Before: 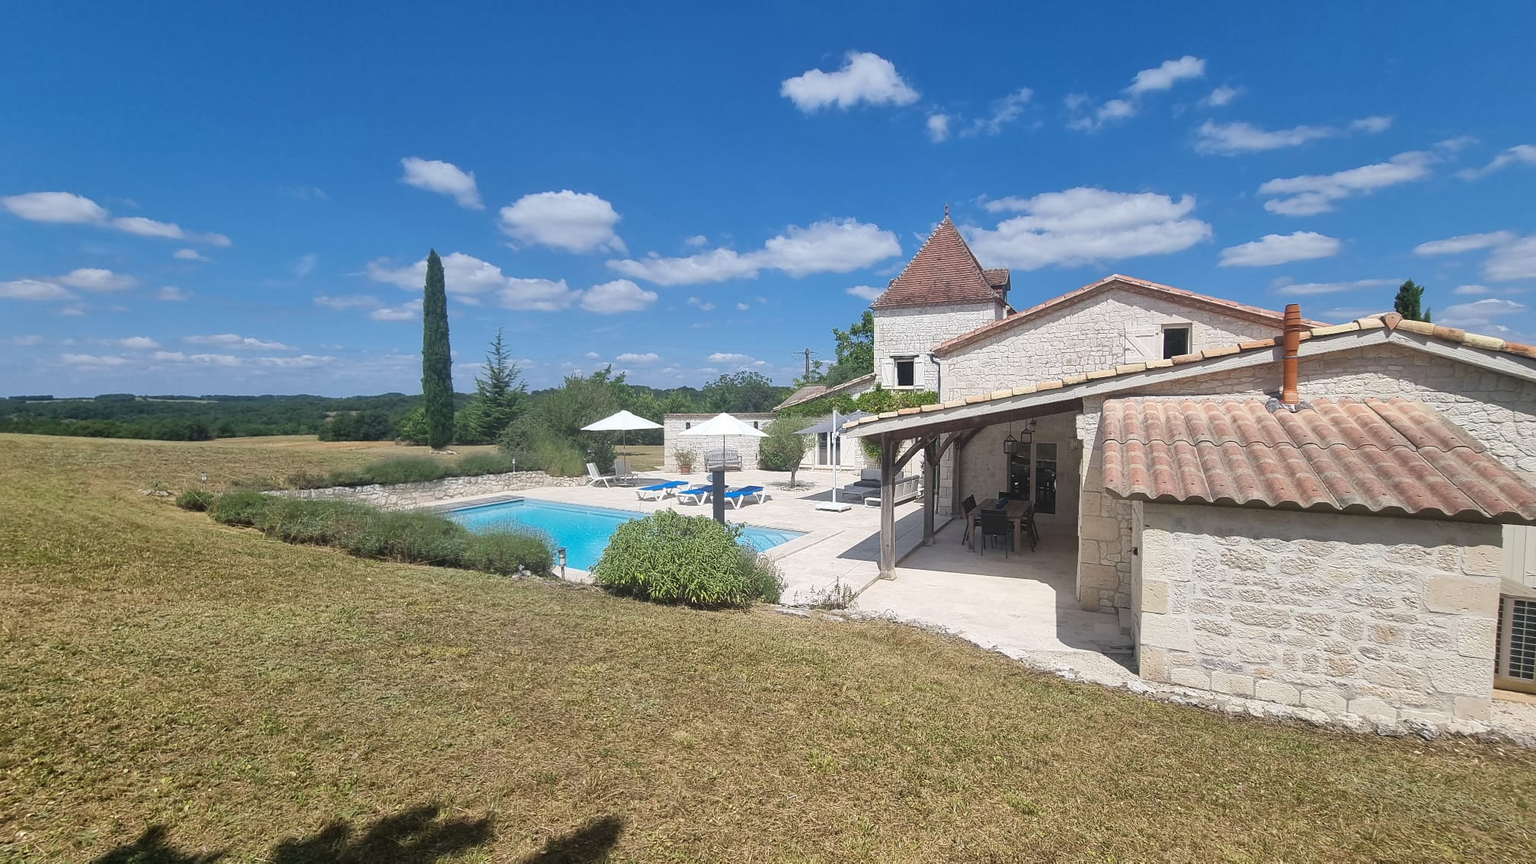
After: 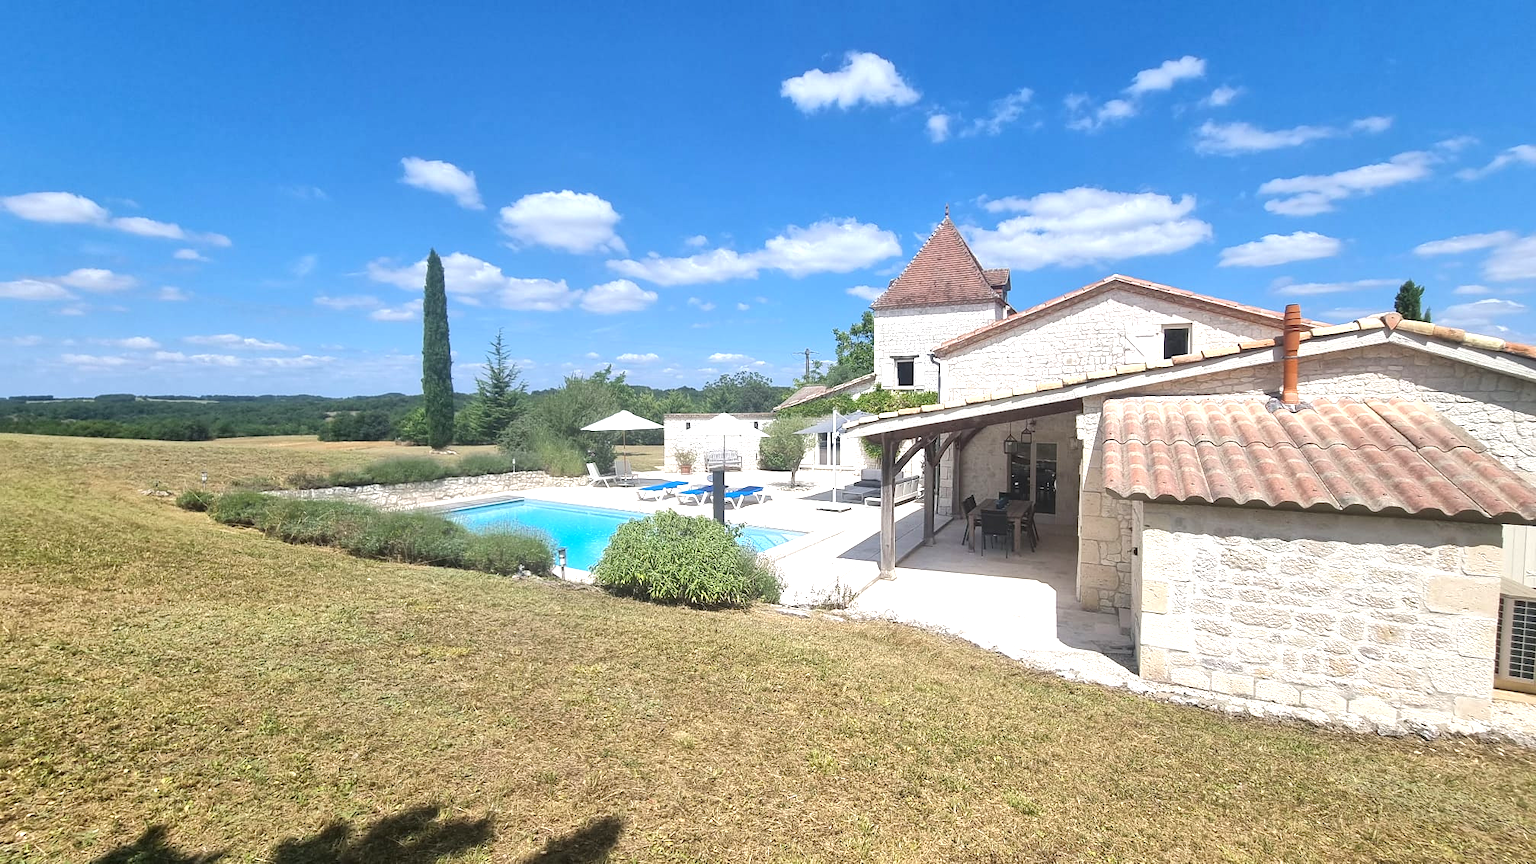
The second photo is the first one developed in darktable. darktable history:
tone curve: curves: ch0 [(0, 0) (0.003, 0.014) (0.011, 0.014) (0.025, 0.022) (0.044, 0.041) (0.069, 0.063) (0.1, 0.086) (0.136, 0.118) (0.177, 0.161) (0.224, 0.211) (0.277, 0.262) (0.335, 0.323) (0.399, 0.384) (0.468, 0.459) (0.543, 0.54) (0.623, 0.624) (0.709, 0.711) (0.801, 0.796) (0.898, 0.879) (1, 1)], color space Lab, independent channels
exposure: exposure 0.746 EV
